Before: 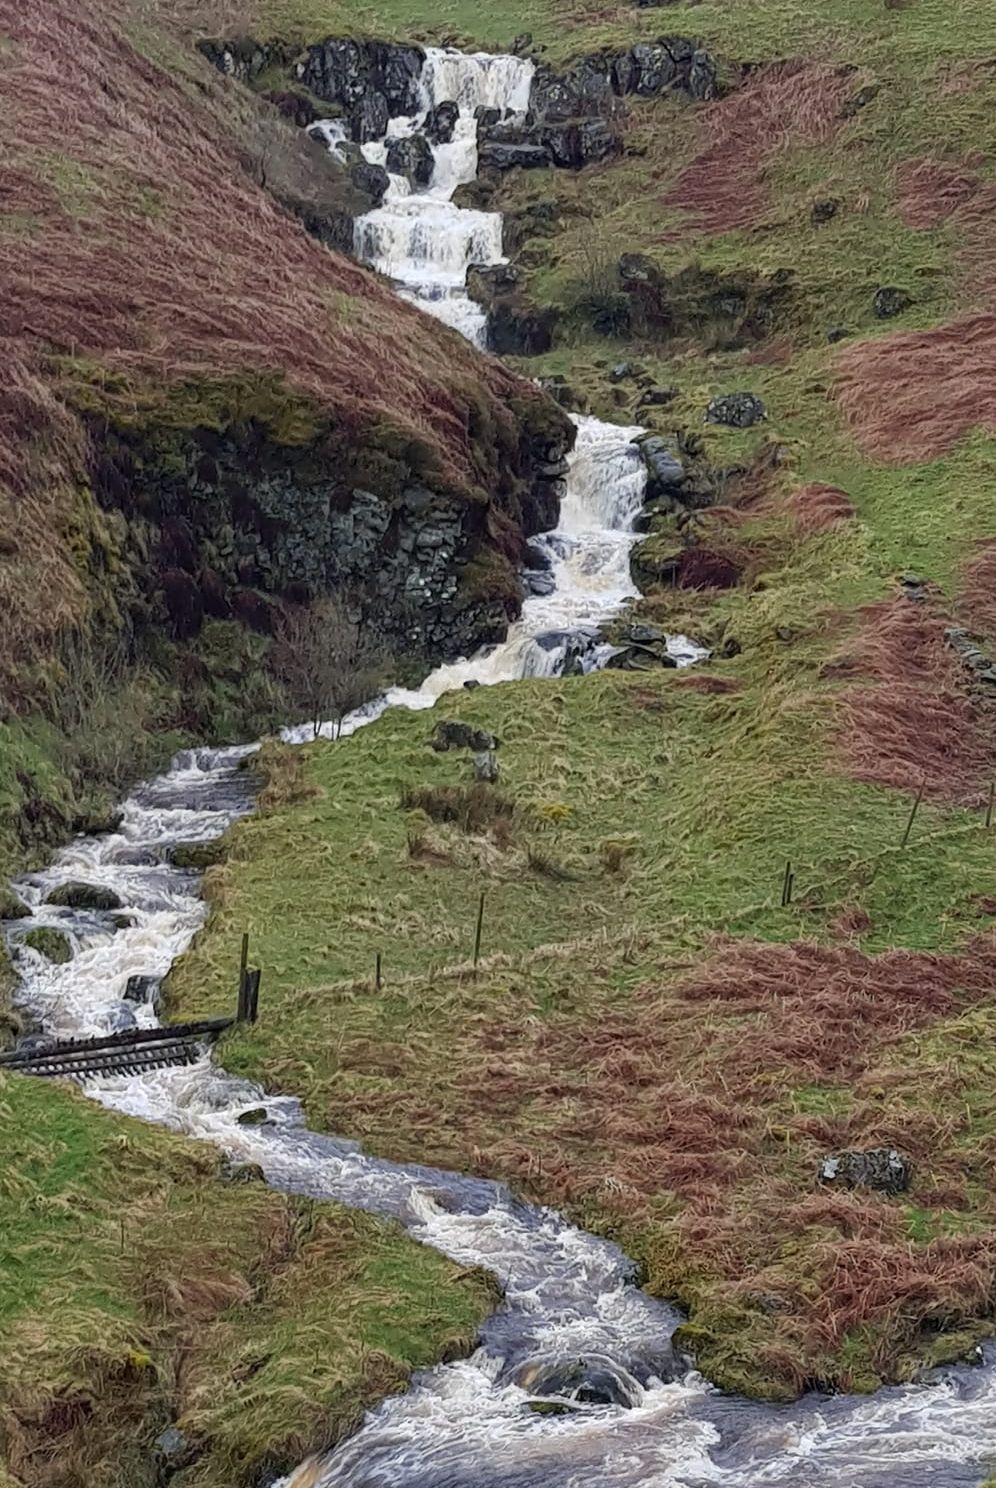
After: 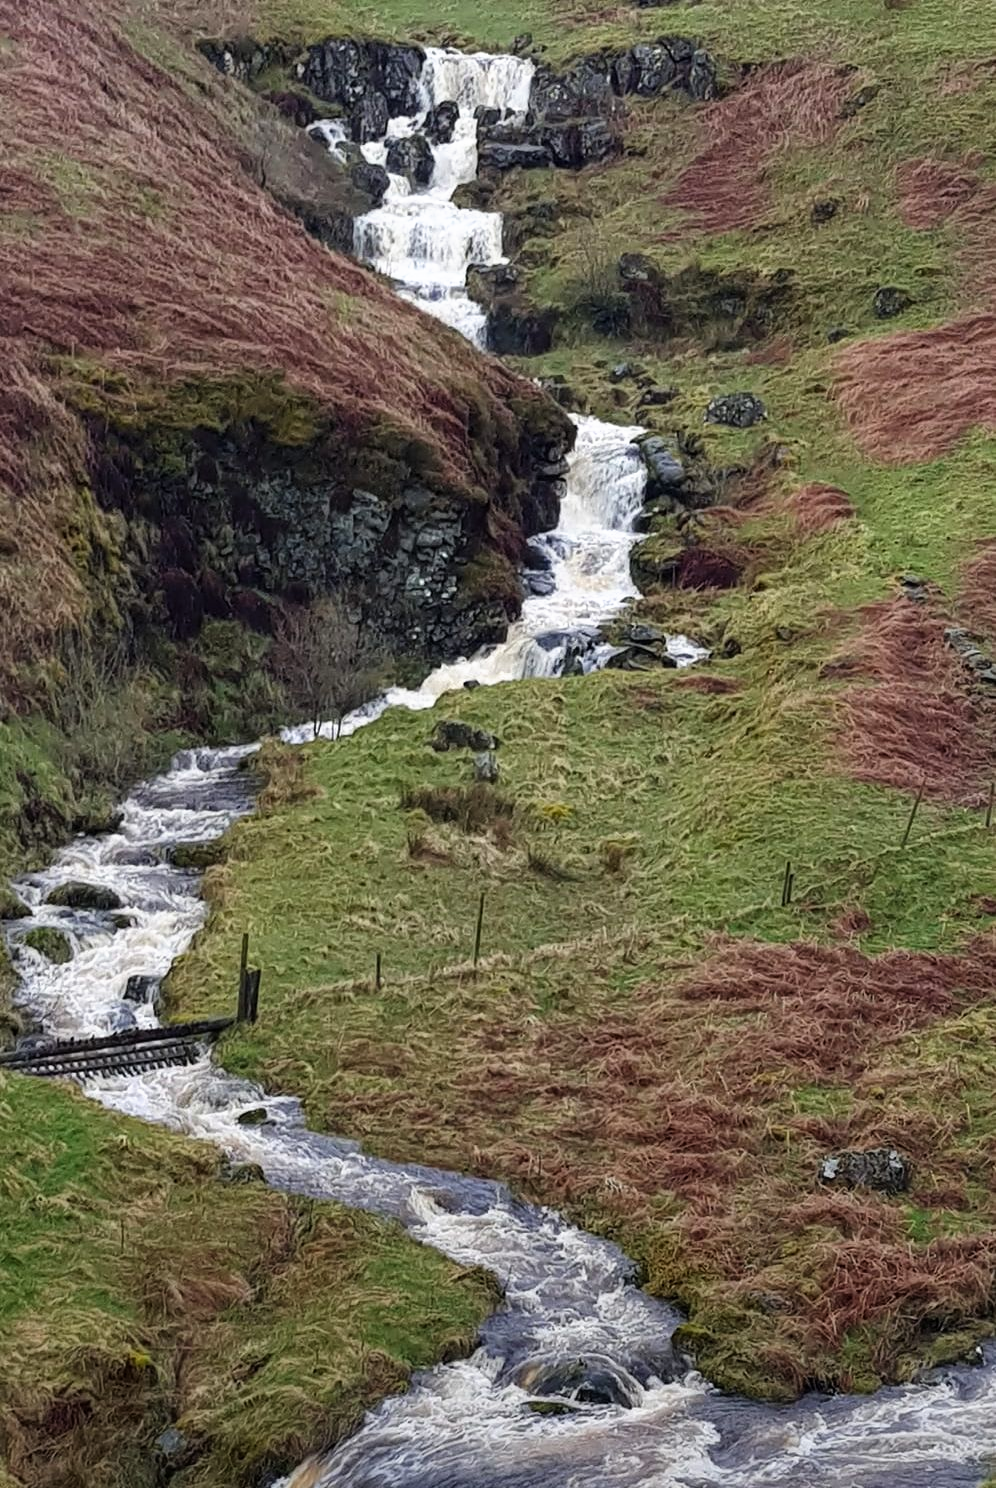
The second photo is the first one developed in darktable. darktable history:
tone curve: curves: ch0 [(0, 0) (0.003, 0.002) (0.011, 0.009) (0.025, 0.021) (0.044, 0.037) (0.069, 0.058) (0.1, 0.083) (0.136, 0.122) (0.177, 0.165) (0.224, 0.216) (0.277, 0.277) (0.335, 0.344) (0.399, 0.418) (0.468, 0.499) (0.543, 0.586) (0.623, 0.679) (0.709, 0.779) (0.801, 0.877) (0.898, 0.977) (1, 1)], preserve colors none
graduated density: rotation -180°, offset 27.42
